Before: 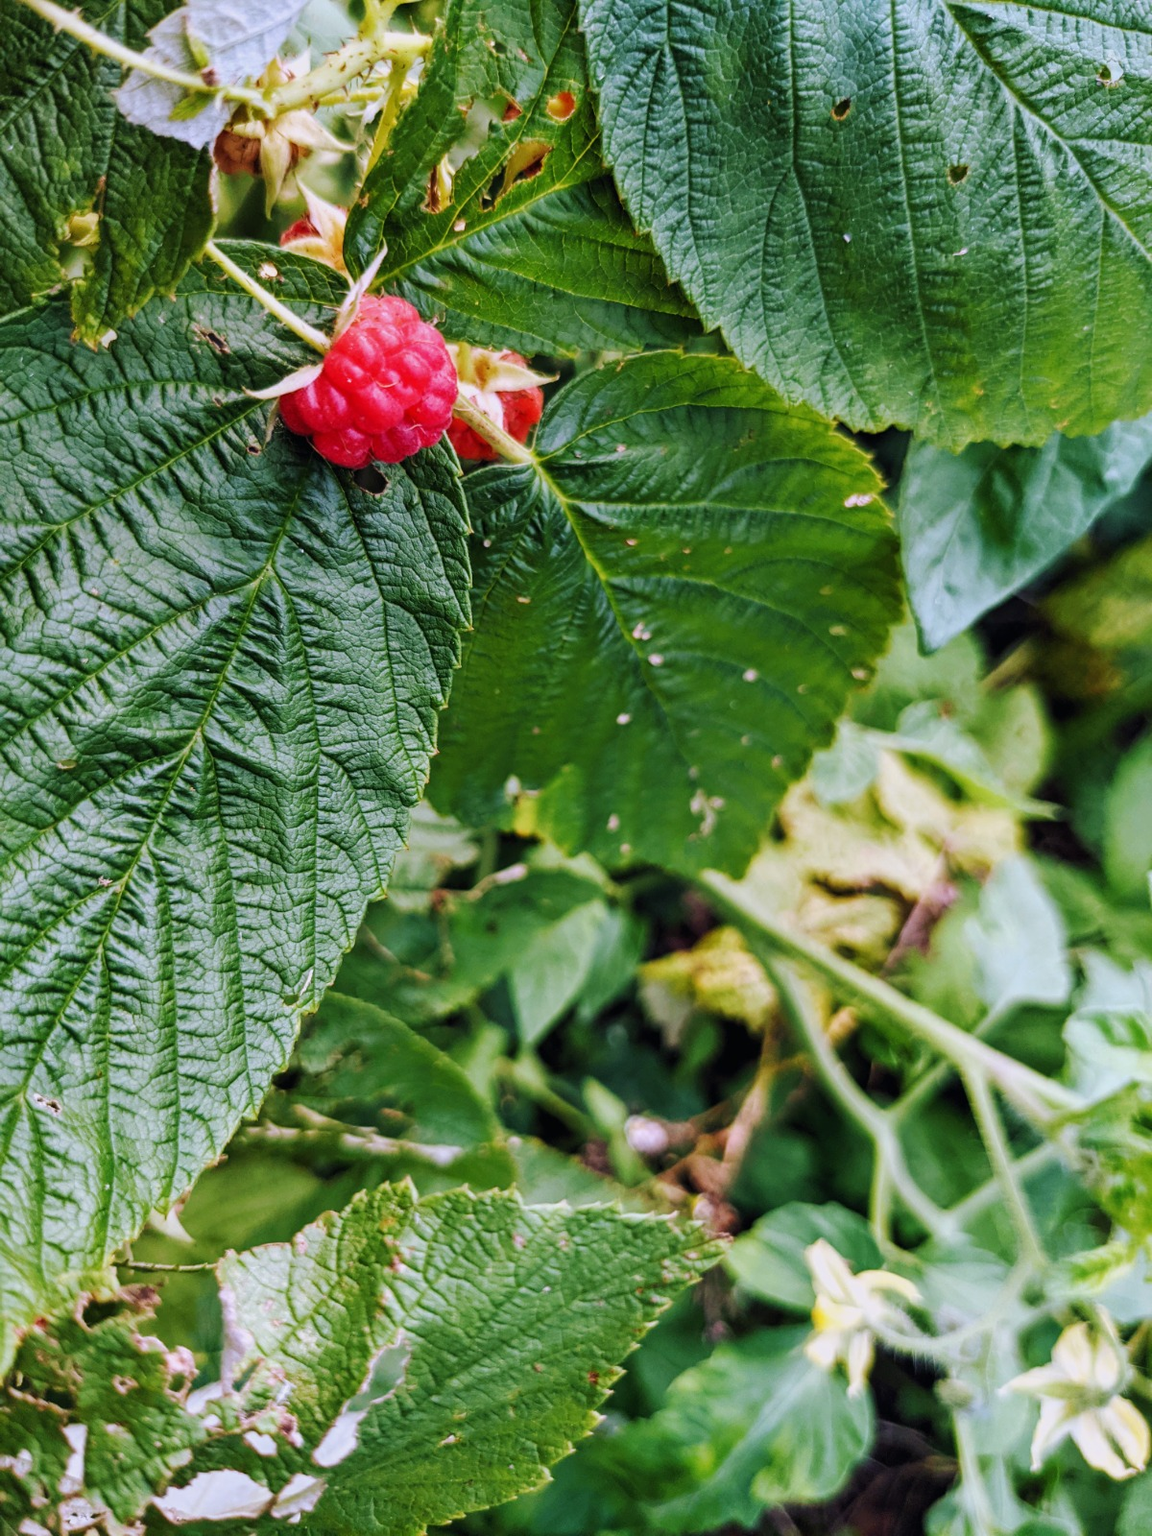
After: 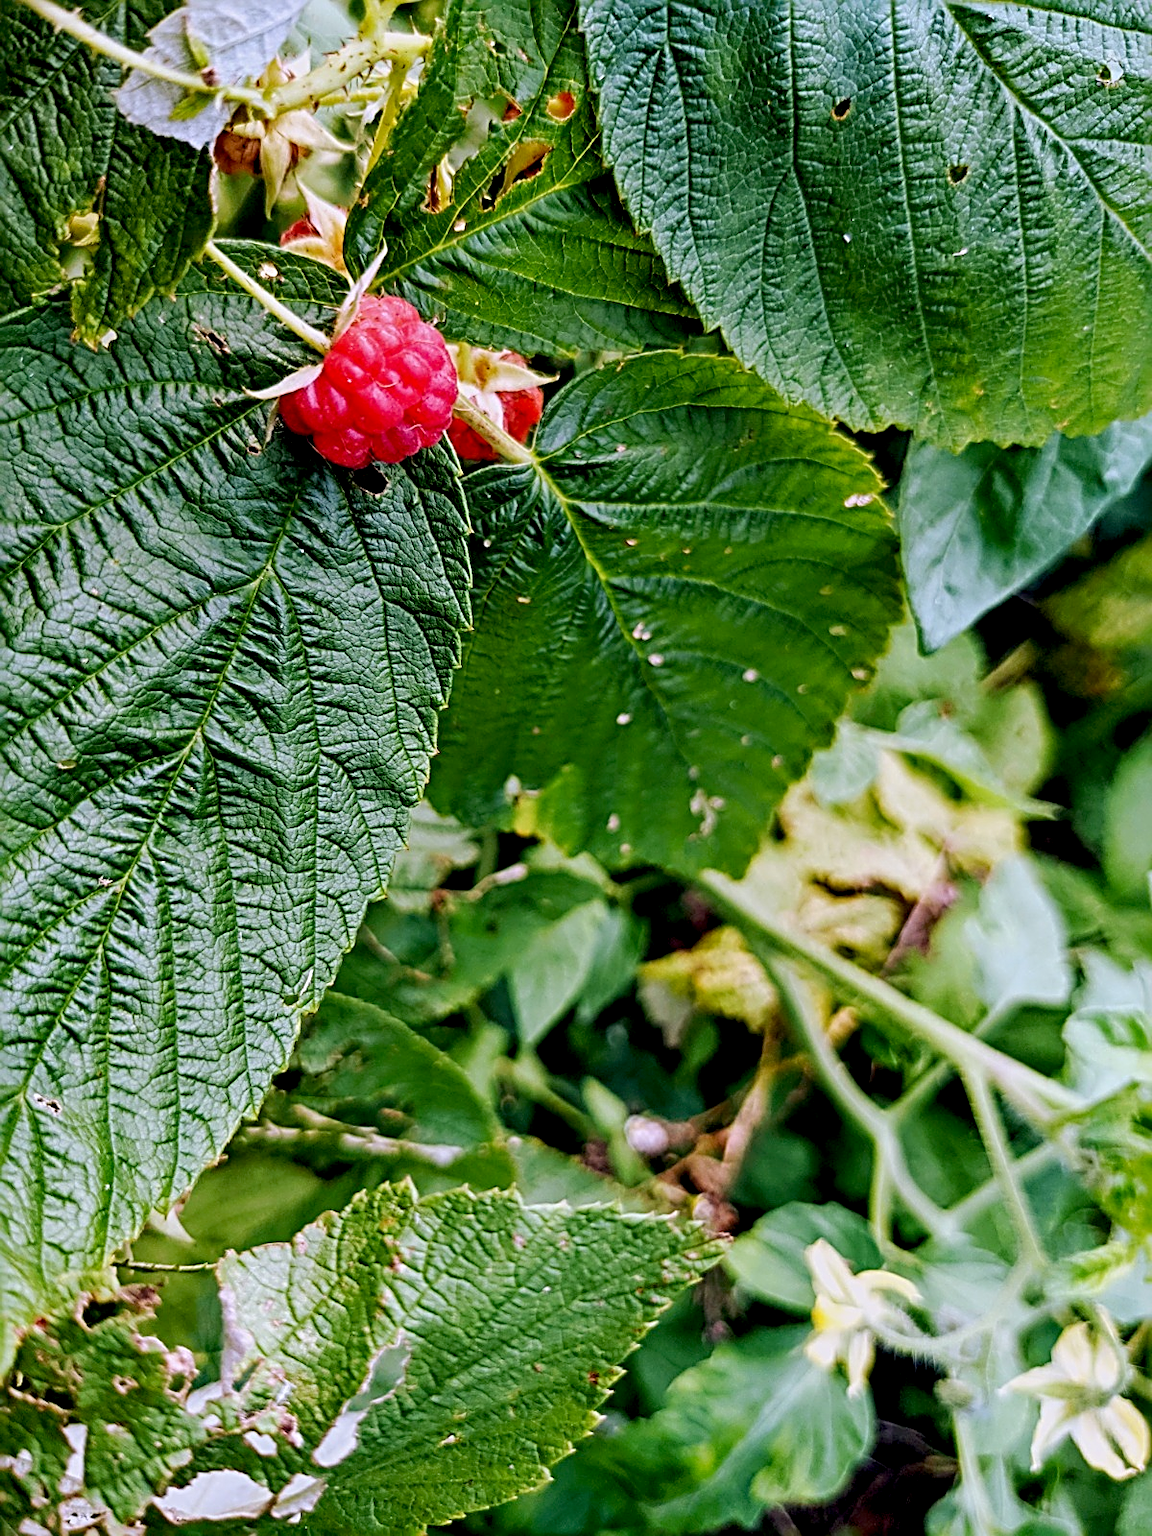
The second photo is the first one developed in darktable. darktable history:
sharpen: radius 3.04, amount 0.762
exposure: black level correction 0.012, compensate exposure bias true, compensate highlight preservation false
